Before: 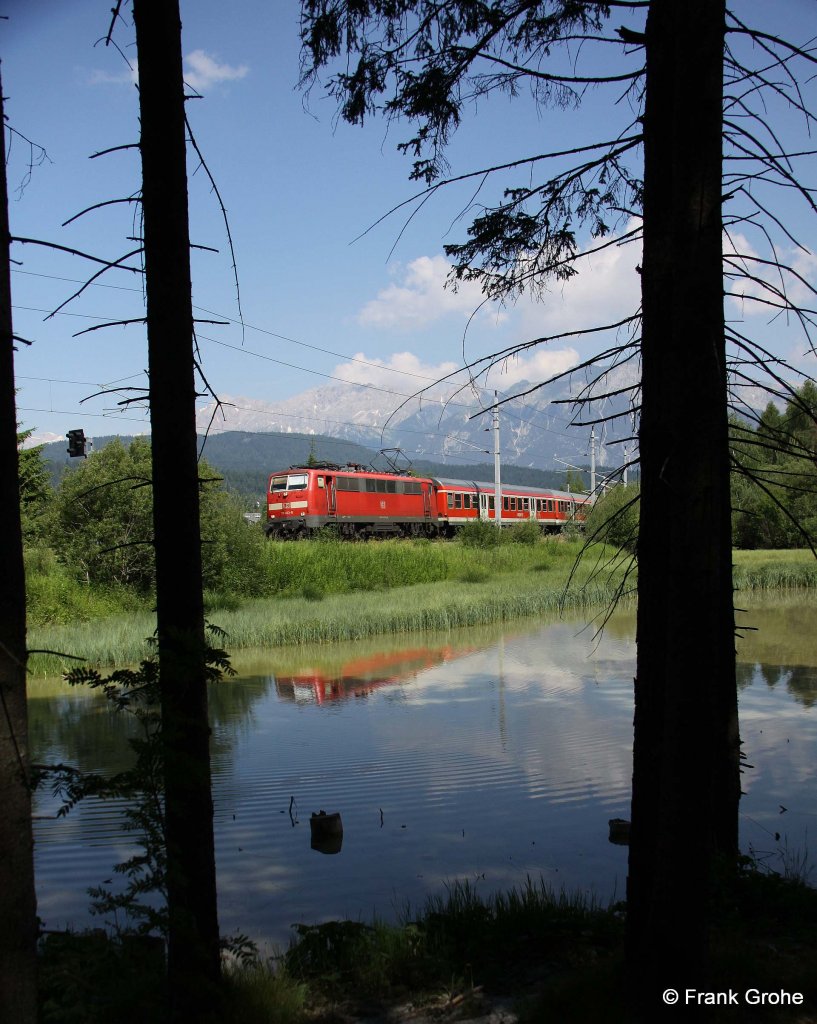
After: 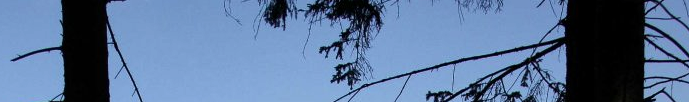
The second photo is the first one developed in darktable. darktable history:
local contrast: mode bilateral grid, contrast 20, coarseness 50, detail 171%, midtone range 0.2
crop and rotate: left 9.644%, top 9.491%, right 6.021%, bottom 80.509%
white balance: red 0.988, blue 1.017
